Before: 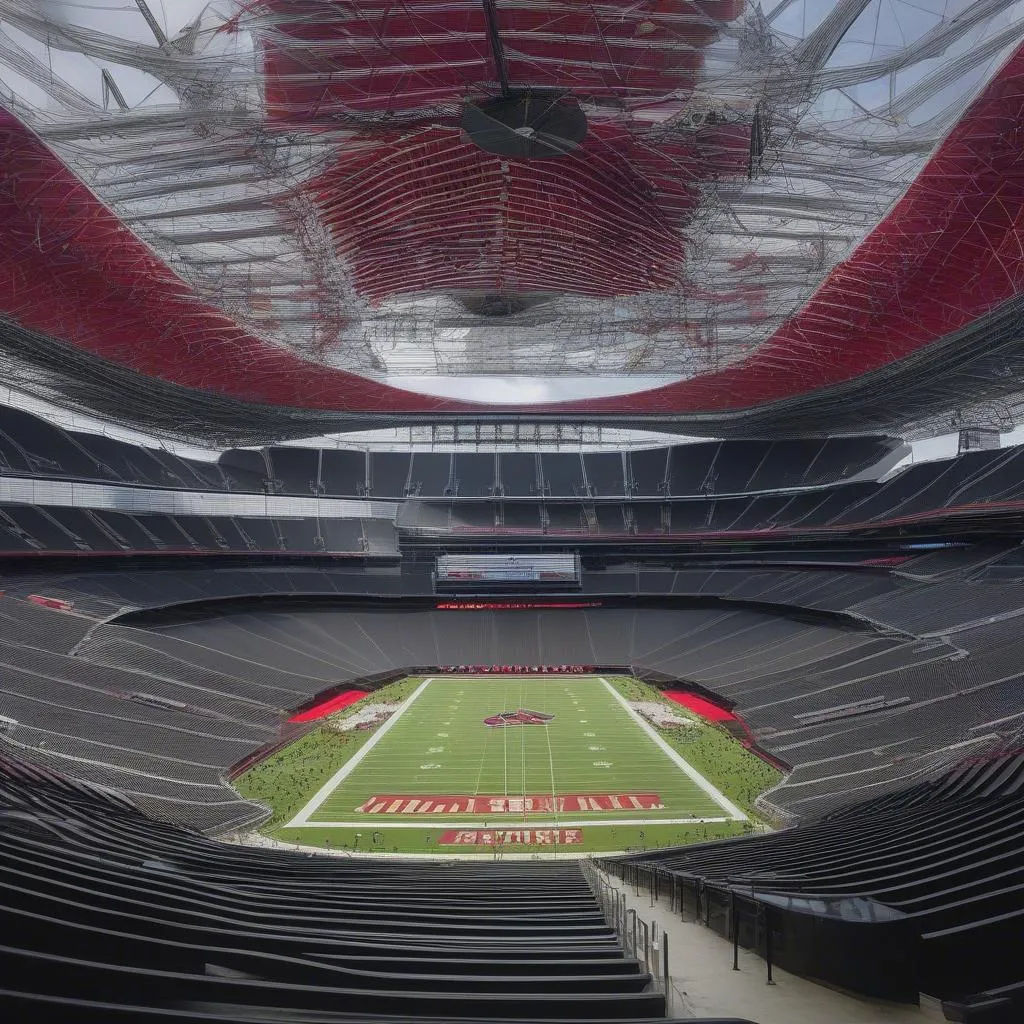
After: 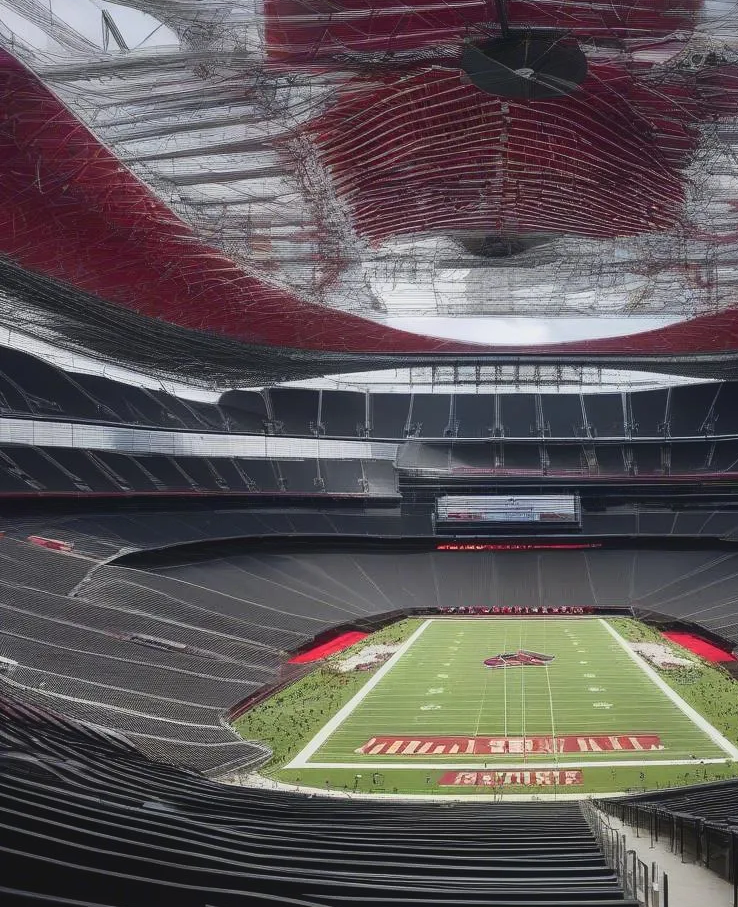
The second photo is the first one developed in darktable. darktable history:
crop: top 5.776%, right 27.91%, bottom 5.621%
tone curve: curves: ch0 [(0, 0.032) (0.181, 0.156) (0.751, 0.829) (1, 1)], color space Lab, independent channels, preserve colors none
